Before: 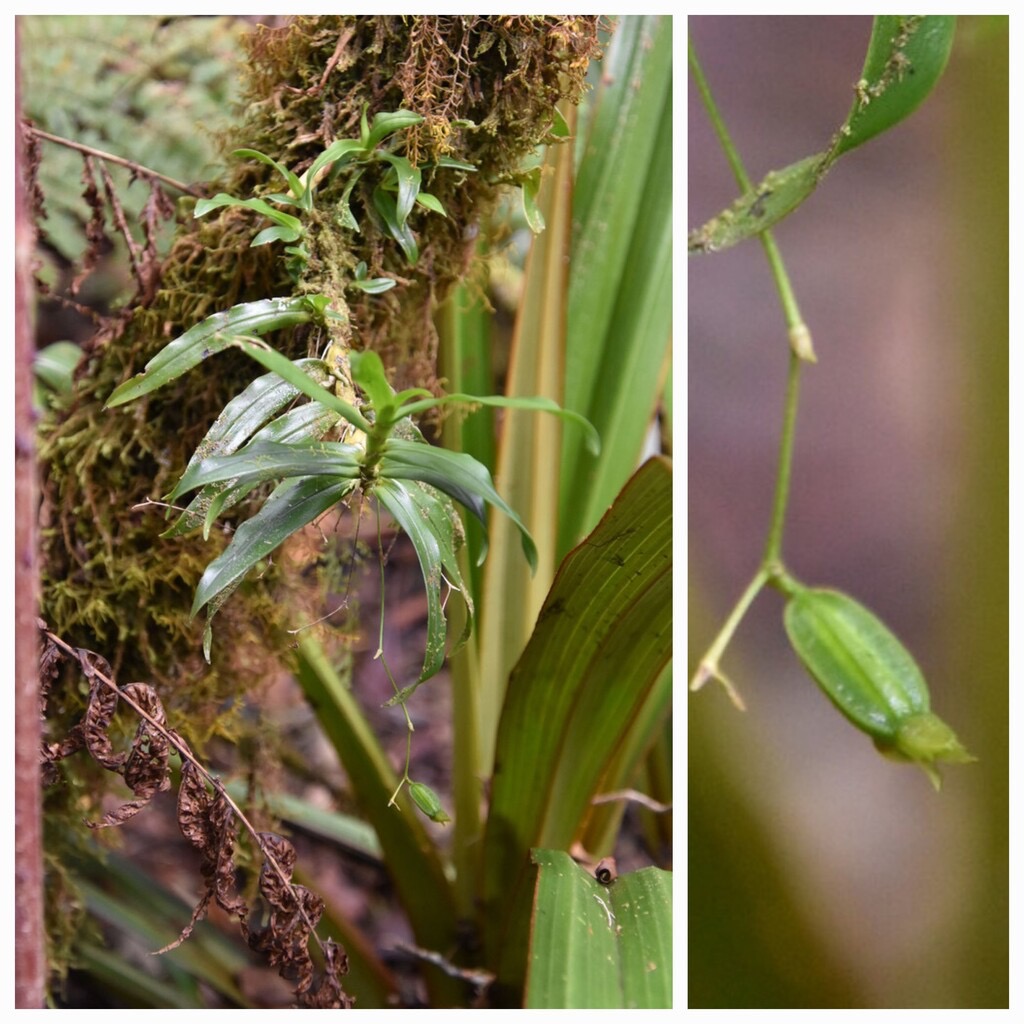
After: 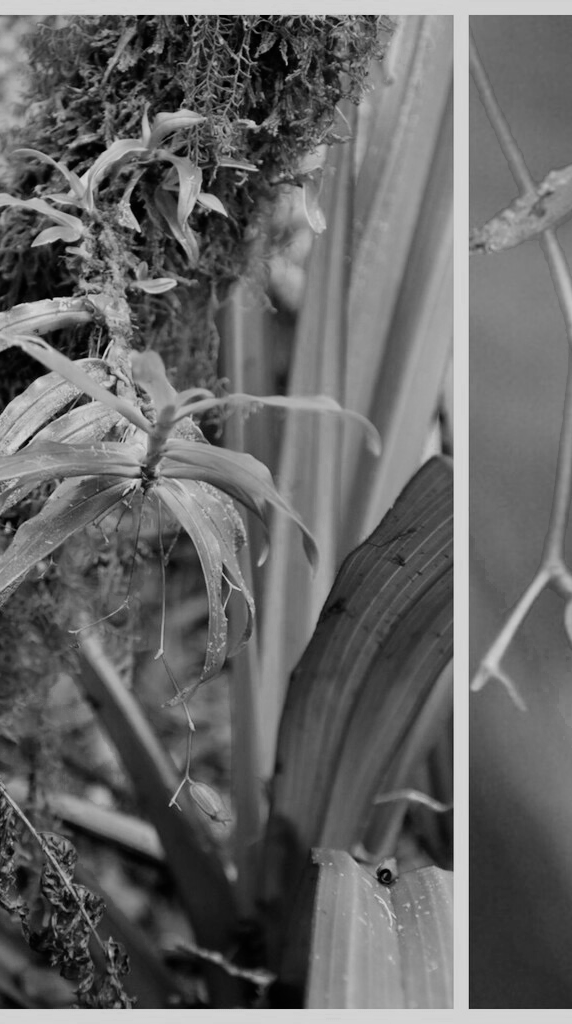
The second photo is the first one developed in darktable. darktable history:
crop: left 21.42%, right 22.681%
filmic rgb: black relative exposure -7.65 EV, white relative exposure 4.56 EV, hardness 3.61, iterations of high-quality reconstruction 0
color zones: curves: ch0 [(0.002, 0.589) (0.107, 0.484) (0.146, 0.249) (0.217, 0.352) (0.309, 0.525) (0.39, 0.404) (0.455, 0.169) (0.597, 0.055) (0.724, 0.212) (0.775, 0.691) (0.869, 0.571) (1, 0.587)]; ch1 [(0, 0) (0.143, 0) (0.286, 0) (0.429, 0) (0.571, 0) (0.714, 0) (0.857, 0)]
